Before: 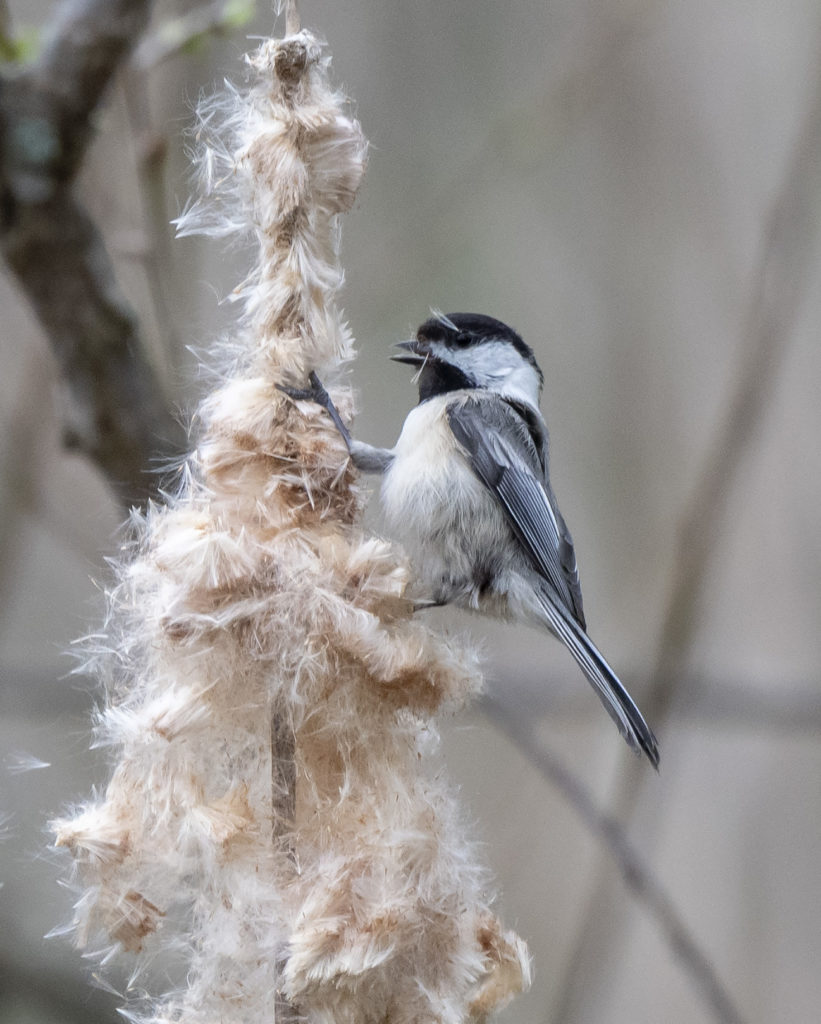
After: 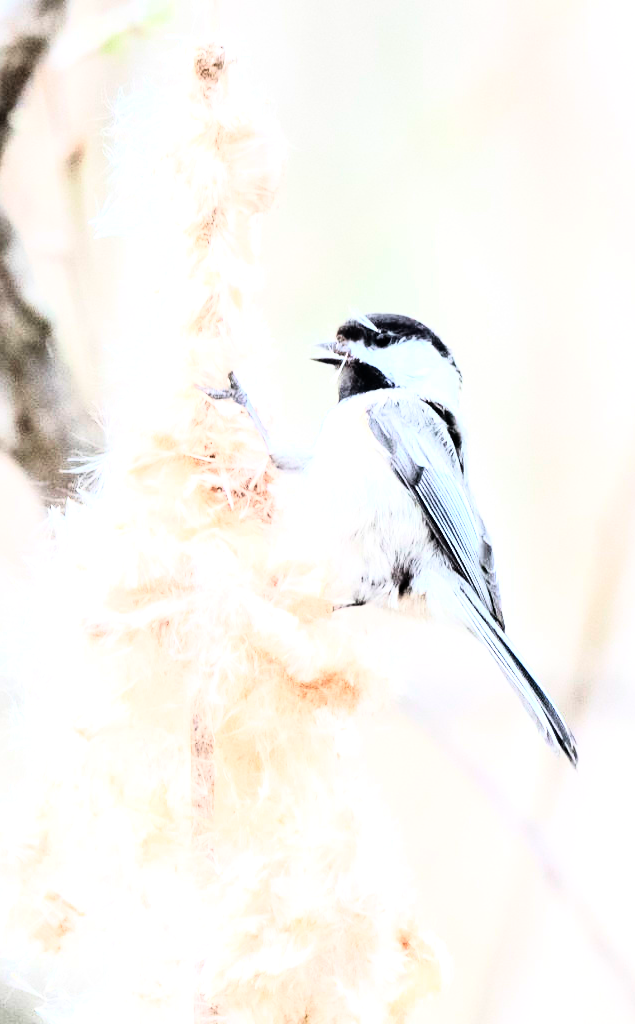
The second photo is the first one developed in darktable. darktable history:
contrast brightness saturation: contrast 0.06, brightness -0.01, saturation -0.23
exposure: black level correction 0, exposure 1.625 EV, compensate exposure bias true, compensate highlight preservation false
crop: left 9.88%, right 12.664%
rgb curve: curves: ch0 [(0, 0) (0.21, 0.15) (0.24, 0.21) (0.5, 0.75) (0.75, 0.96) (0.89, 0.99) (1, 1)]; ch1 [(0, 0.02) (0.21, 0.13) (0.25, 0.2) (0.5, 0.67) (0.75, 0.9) (0.89, 0.97) (1, 1)]; ch2 [(0, 0.02) (0.21, 0.13) (0.25, 0.2) (0.5, 0.67) (0.75, 0.9) (0.89, 0.97) (1, 1)], compensate middle gray true
